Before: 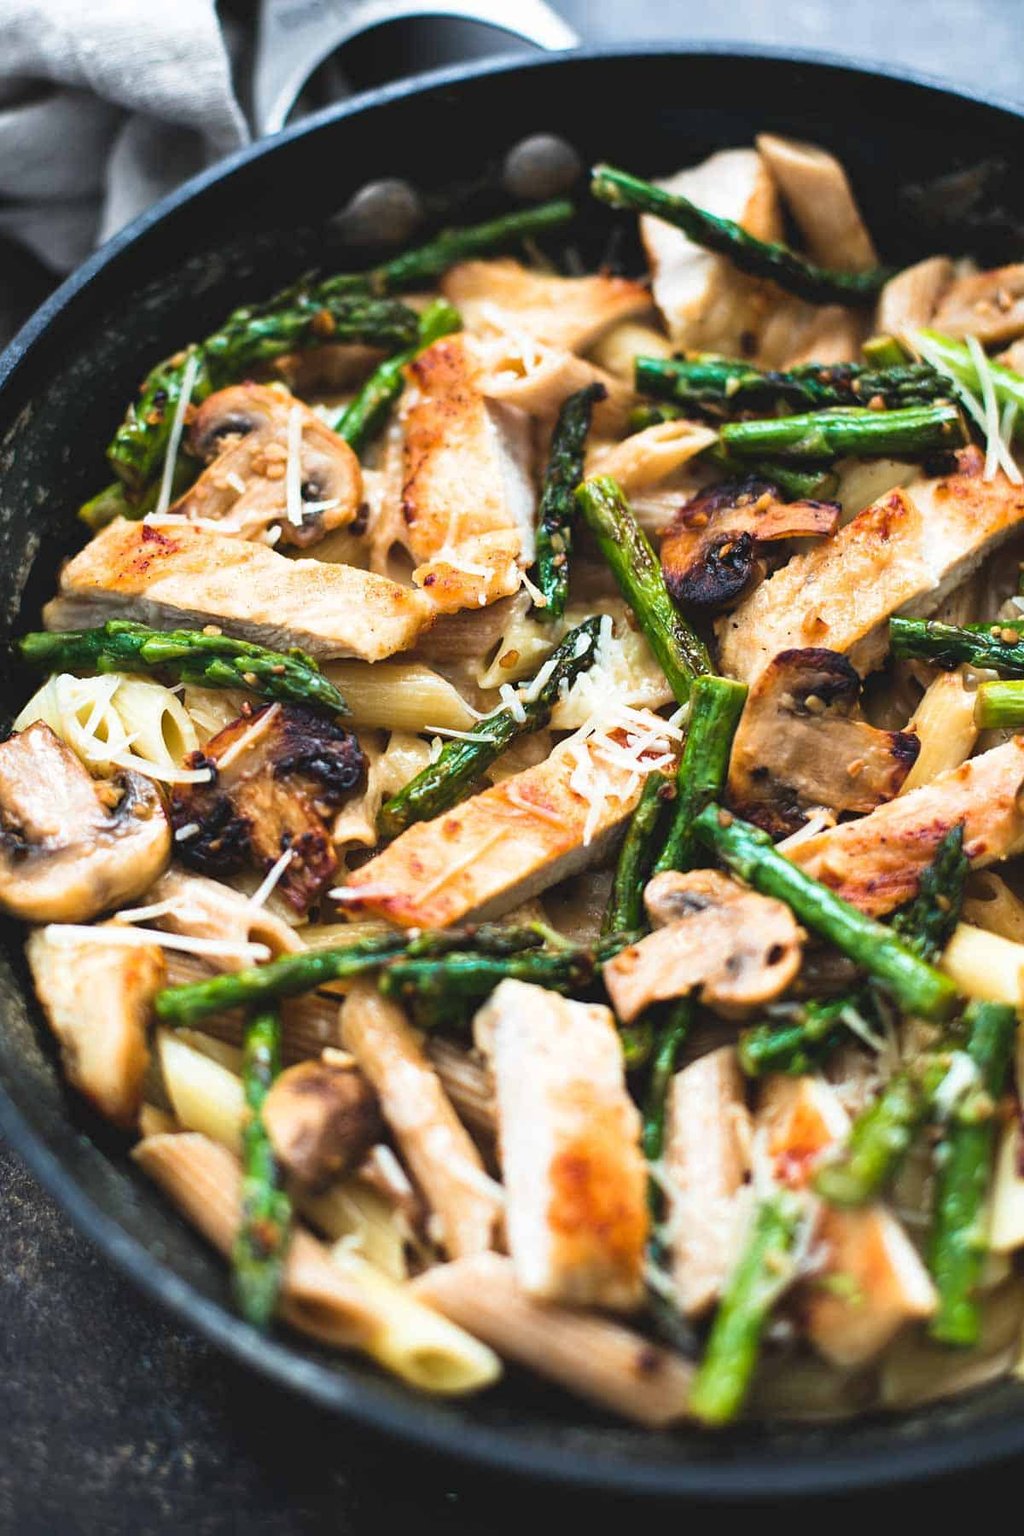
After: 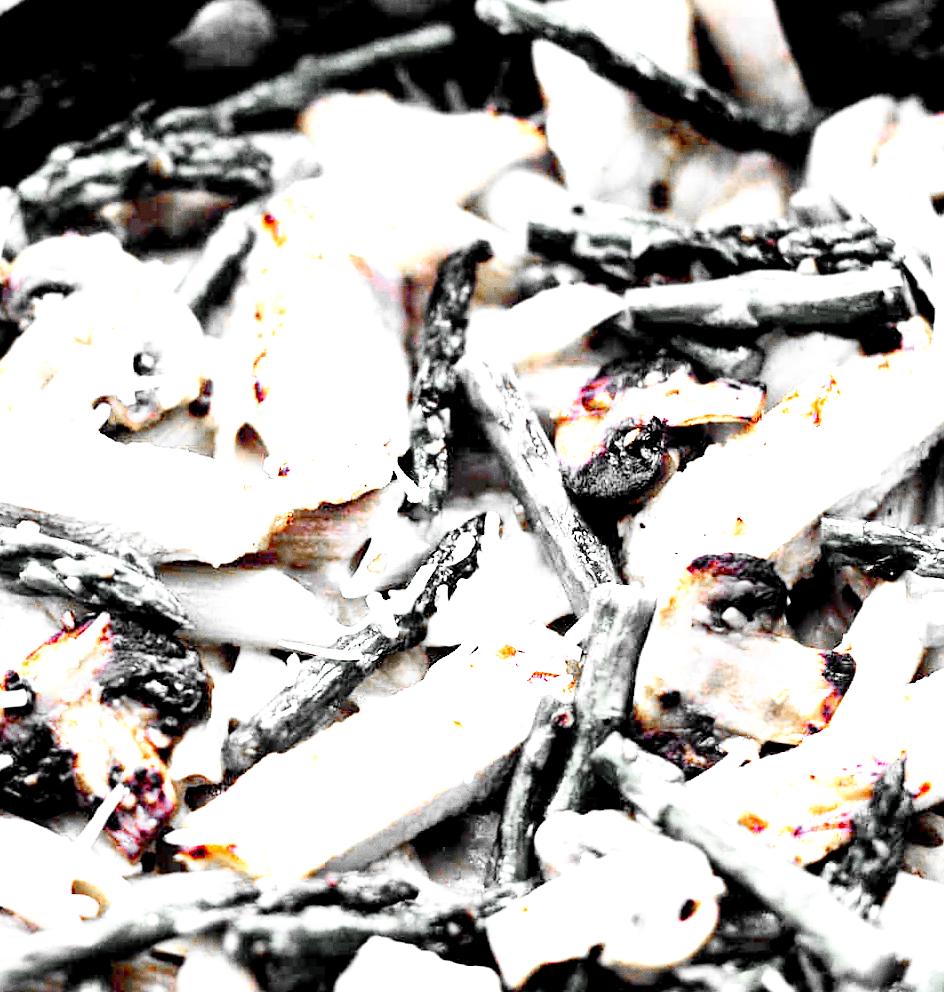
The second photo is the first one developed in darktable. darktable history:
white balance: red 0.766, blue 1.537
contrast brightness saturation: contrast 0.2, brightness 0.16, saturation 0.22
exposure: black level correction 0.016, exposure 1.774 EV, compensate highlight preservation false
crop: left 18.38%, top 11.092%, right 2.134%, bottom 33.217%
rotate and perspective: rotation 0.174°, lens shift (vertical) 0.013, lens shift (horizontal) 0.019, shear 0.001, automatic cropping original format, crop left 0.007, crop right 0.991, crop top 0.016, crop bottom 0.997
color zones: curves: ch0 [(0, 0.65) (0.096, 0.644) (0.221, 0.539) (0.429, 0.5) (0.571, 0.5) (0.714, 0.5) (0.857, 0.5) (1, 0.65)]; ch1 [(0, 0.5) (0.143, 0.5) (0.257, -0.002) (0.429, 0.04) (0.571, -0.001) (0.714, -0.015) (0.857, 0.024) (1, 0.5)]
filmic rgb: black relative exposure -8.7 EV, white relative exposure 2.7 EV, threshold 3 EV, target black luminance 0%, hardness 6.25, latitude 75%, contrast 1.325, highlights saturation mix -5%, preserve chrominance no, color science v5 (2021), iterations of high-quality reconstruction 0, enable highlight reconstruction true
grain: coarseness 0.09 ISO
